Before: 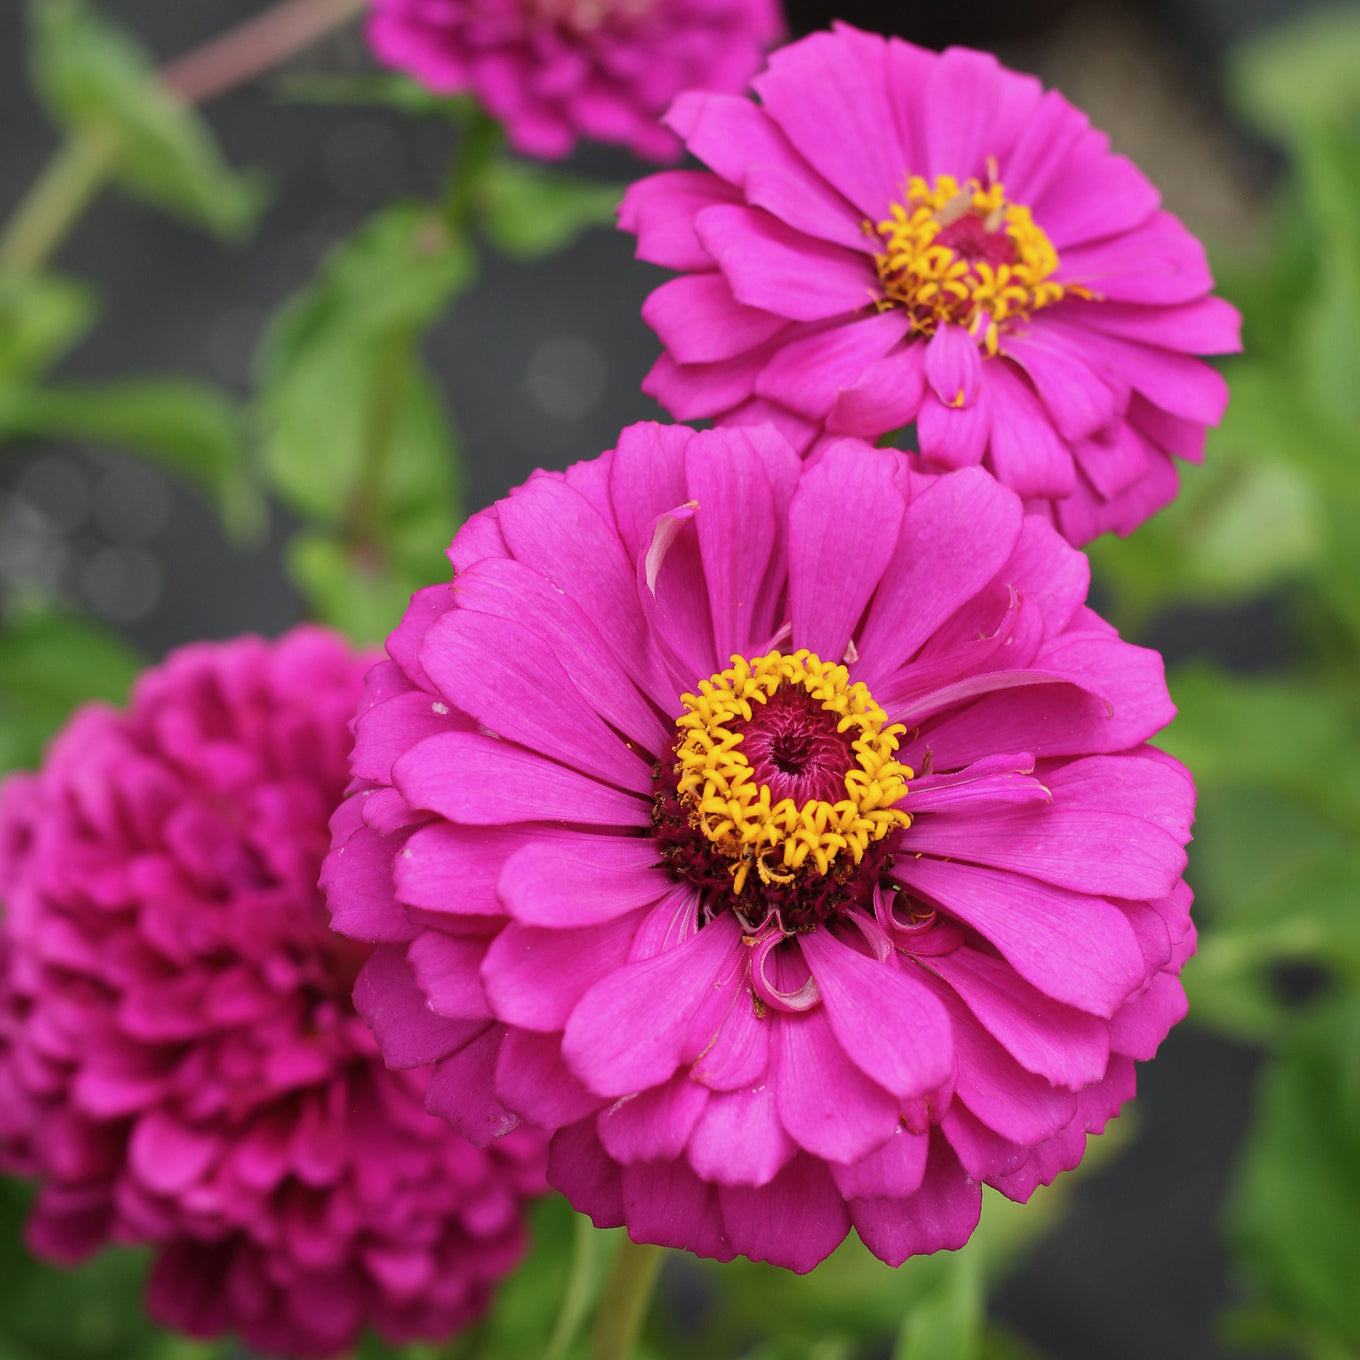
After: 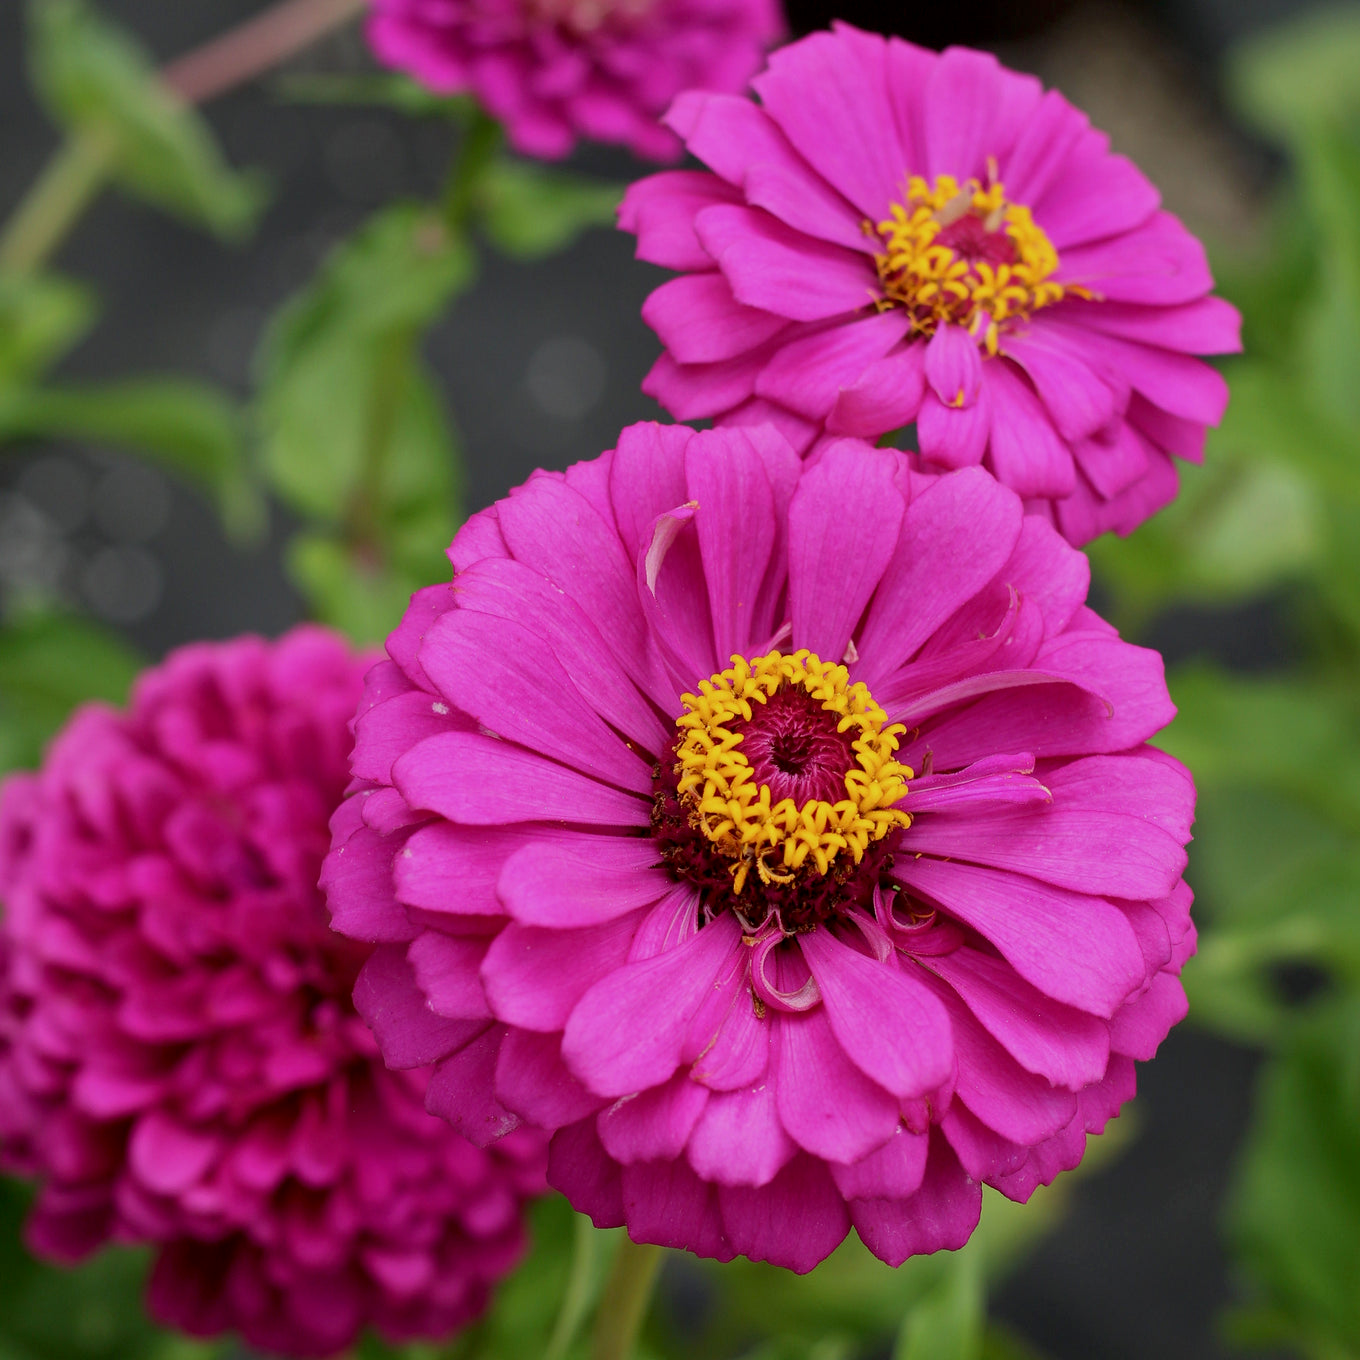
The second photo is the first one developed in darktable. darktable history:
exposure: black level correction 0.006, exposure -0.224 EV, compensate highlight preservation false
